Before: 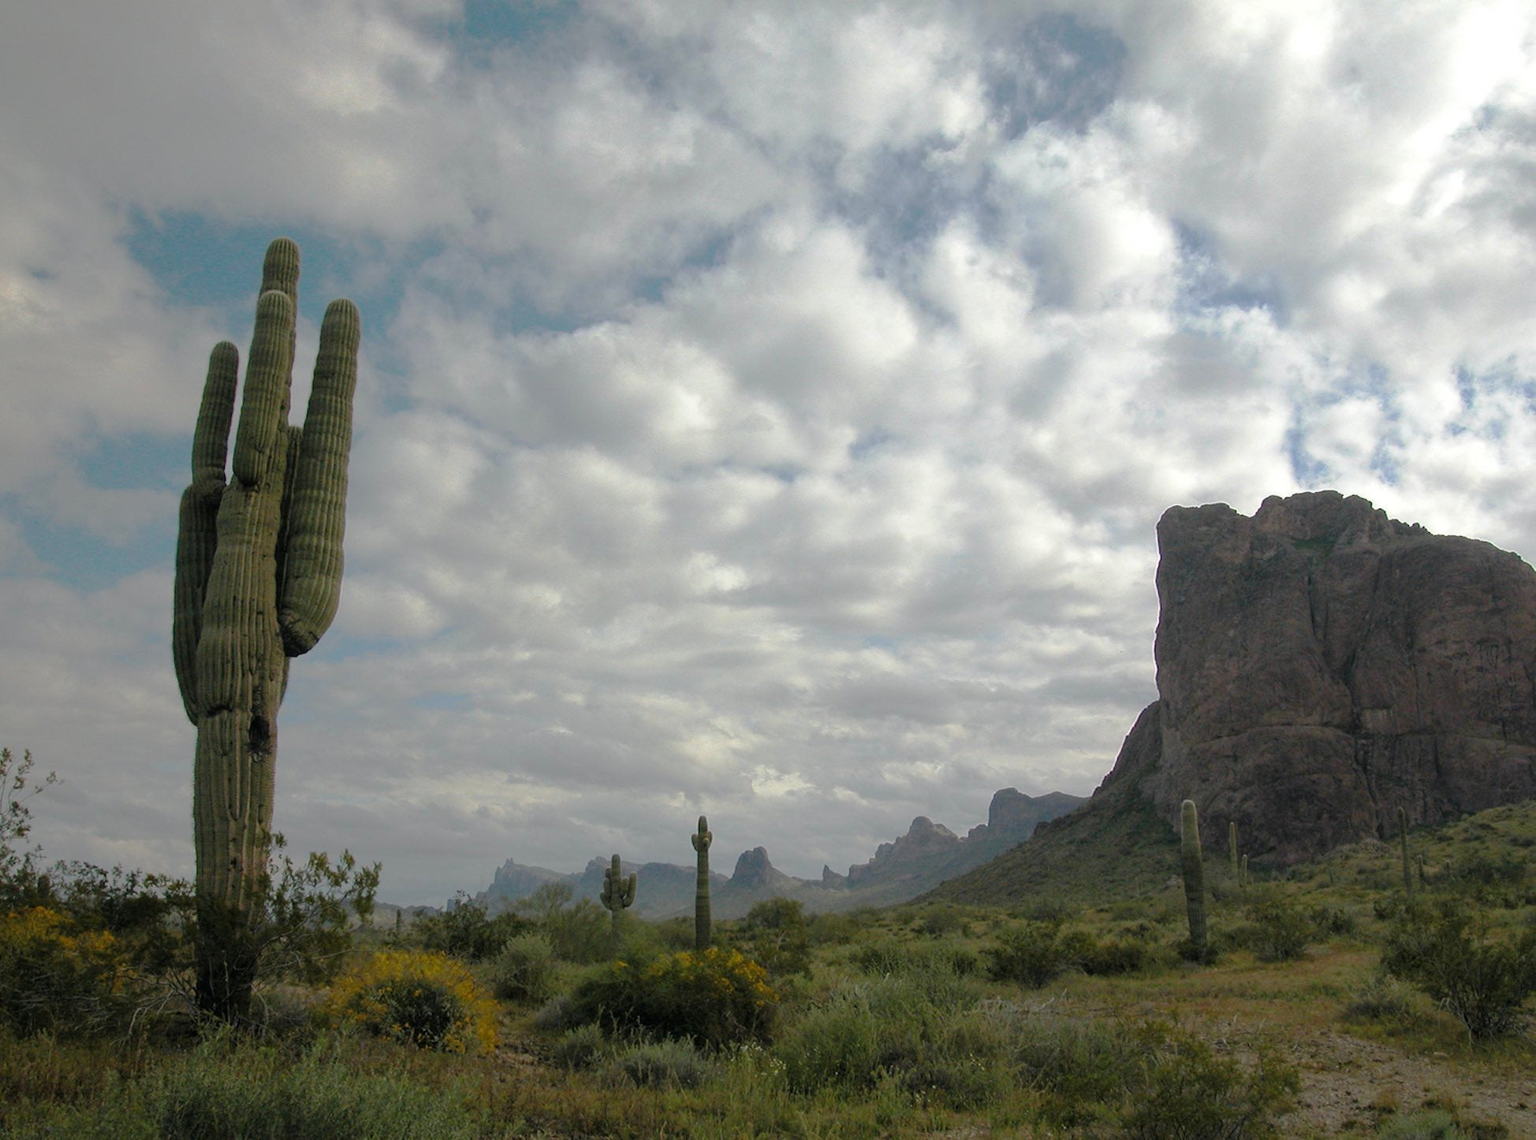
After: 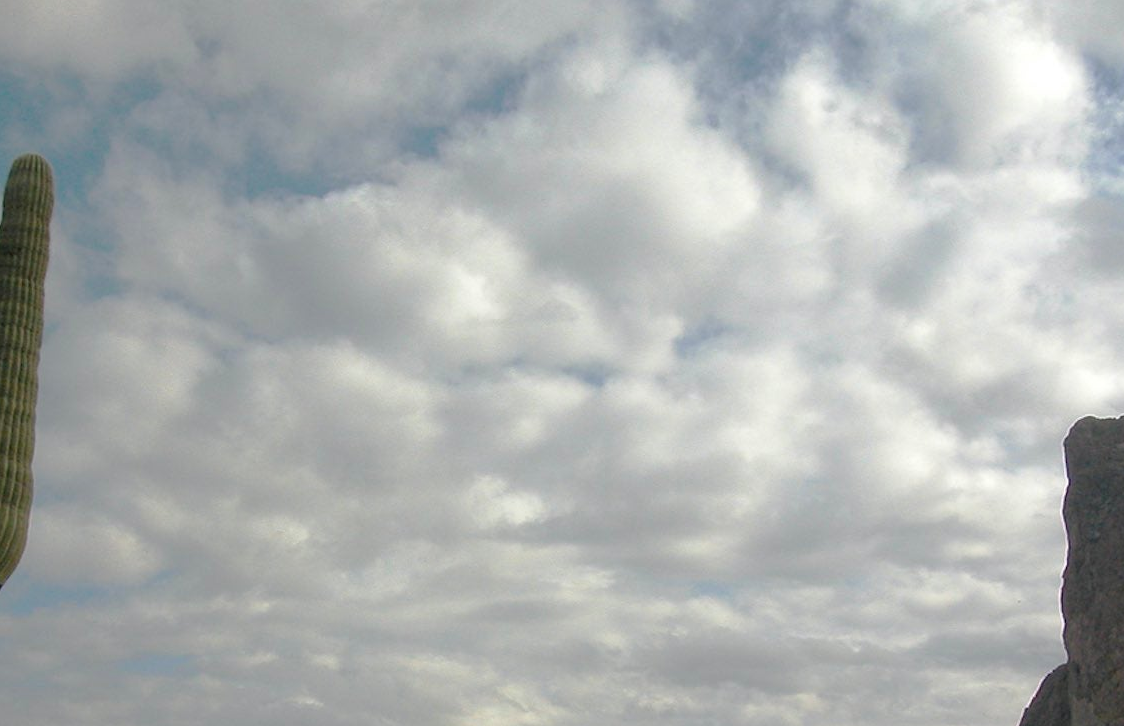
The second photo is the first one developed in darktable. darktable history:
crop: left 20.722%, top 15.584%, right 21.539%, bottom 34.169%
